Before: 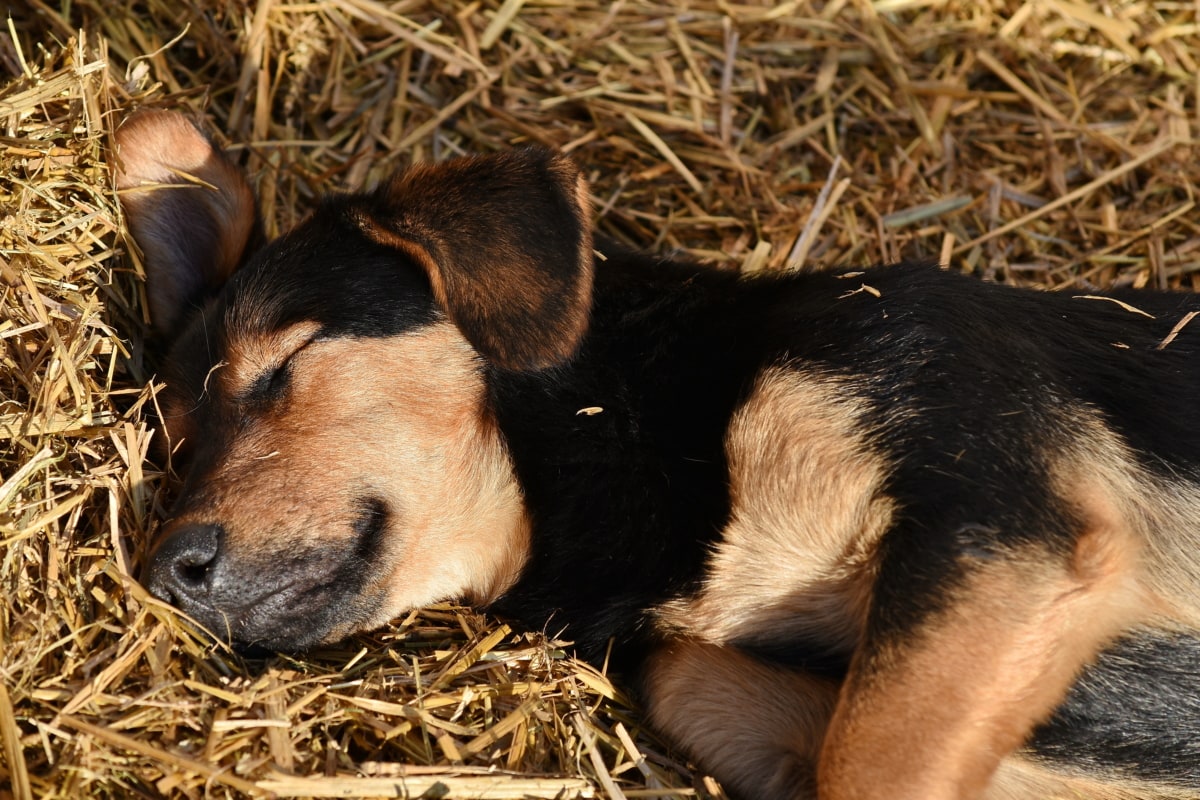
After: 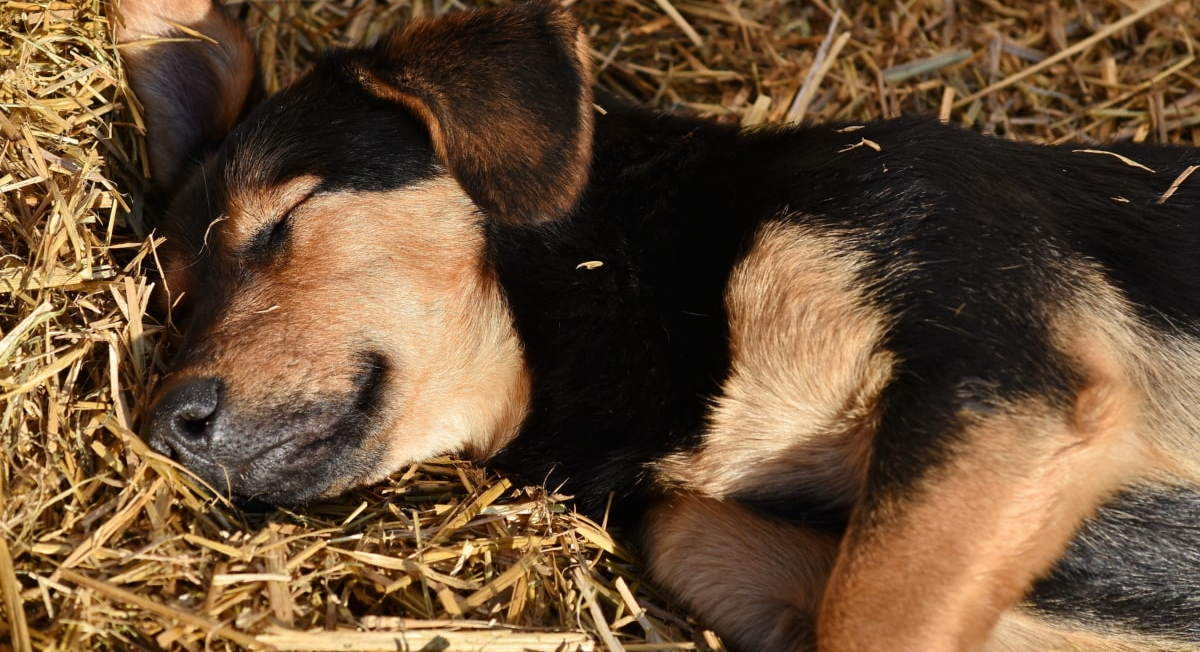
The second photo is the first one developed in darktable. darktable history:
crop and rotate: top 18.431%
